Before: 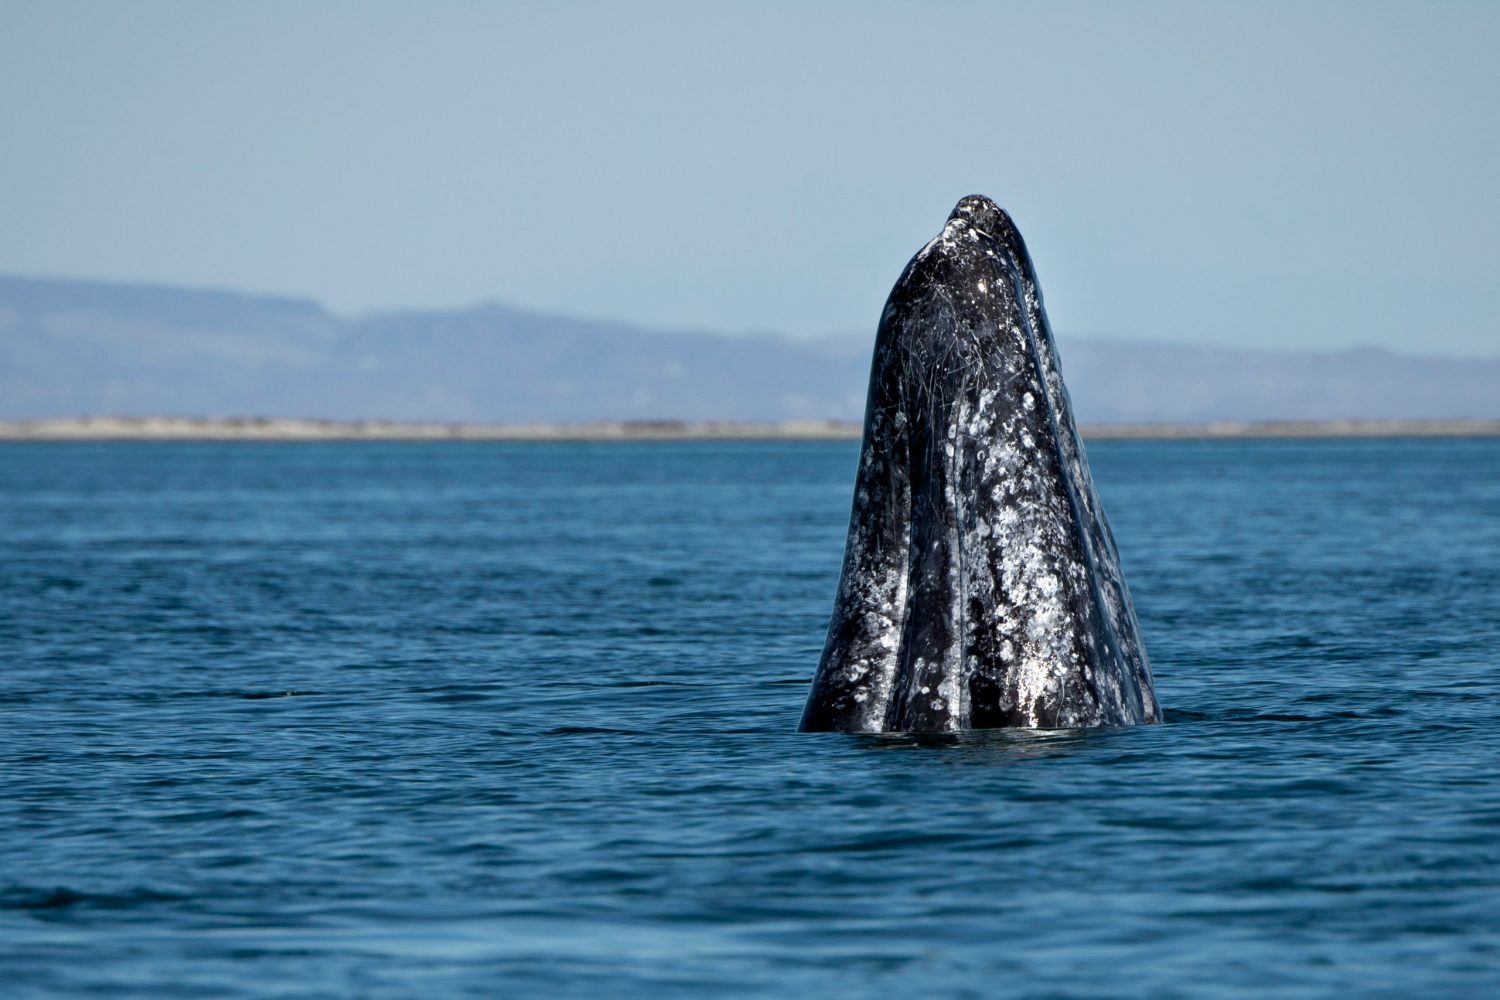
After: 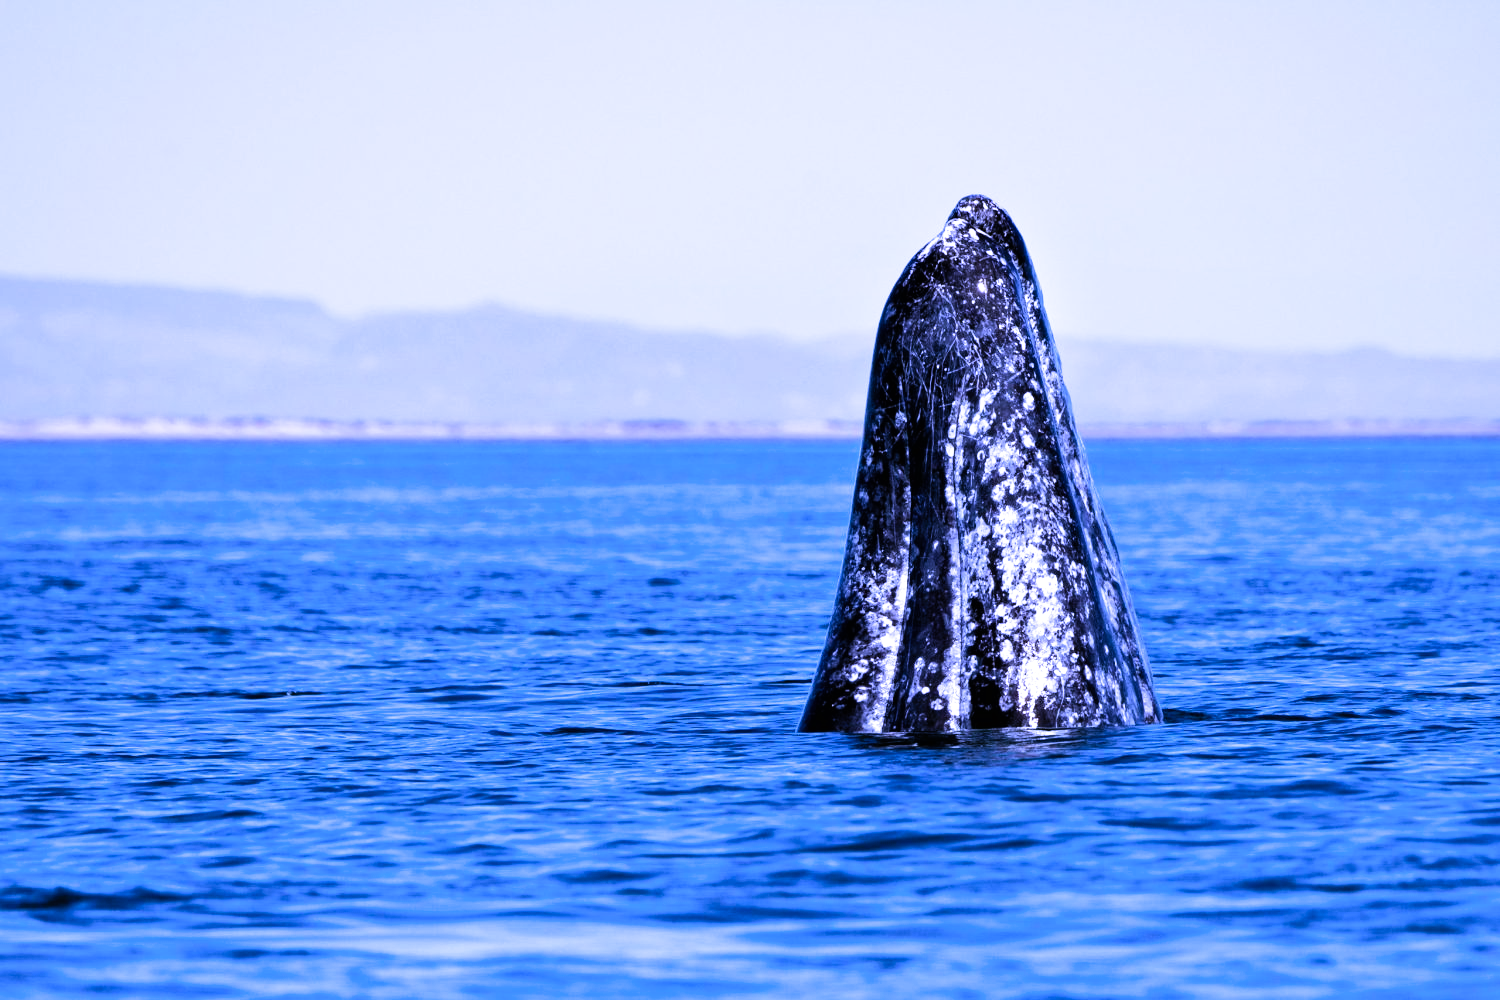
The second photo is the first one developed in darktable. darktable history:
contrast brightness saturation: contrast 0.2, brightness 0.16, saturation 0.22
filmic rgb: black relative exposure -9.08 EV, white relative exposure 2.3 EV, hardness 7.49
tone equalizer: -8 EV 0.06 EV, smoothing diameter 25%, edges refinement/feathering 10, preserve details guided filter
exposure: exposure 0.128 EV, compensate highlight preservation false
white balance: red 0.98, blue 1.61
